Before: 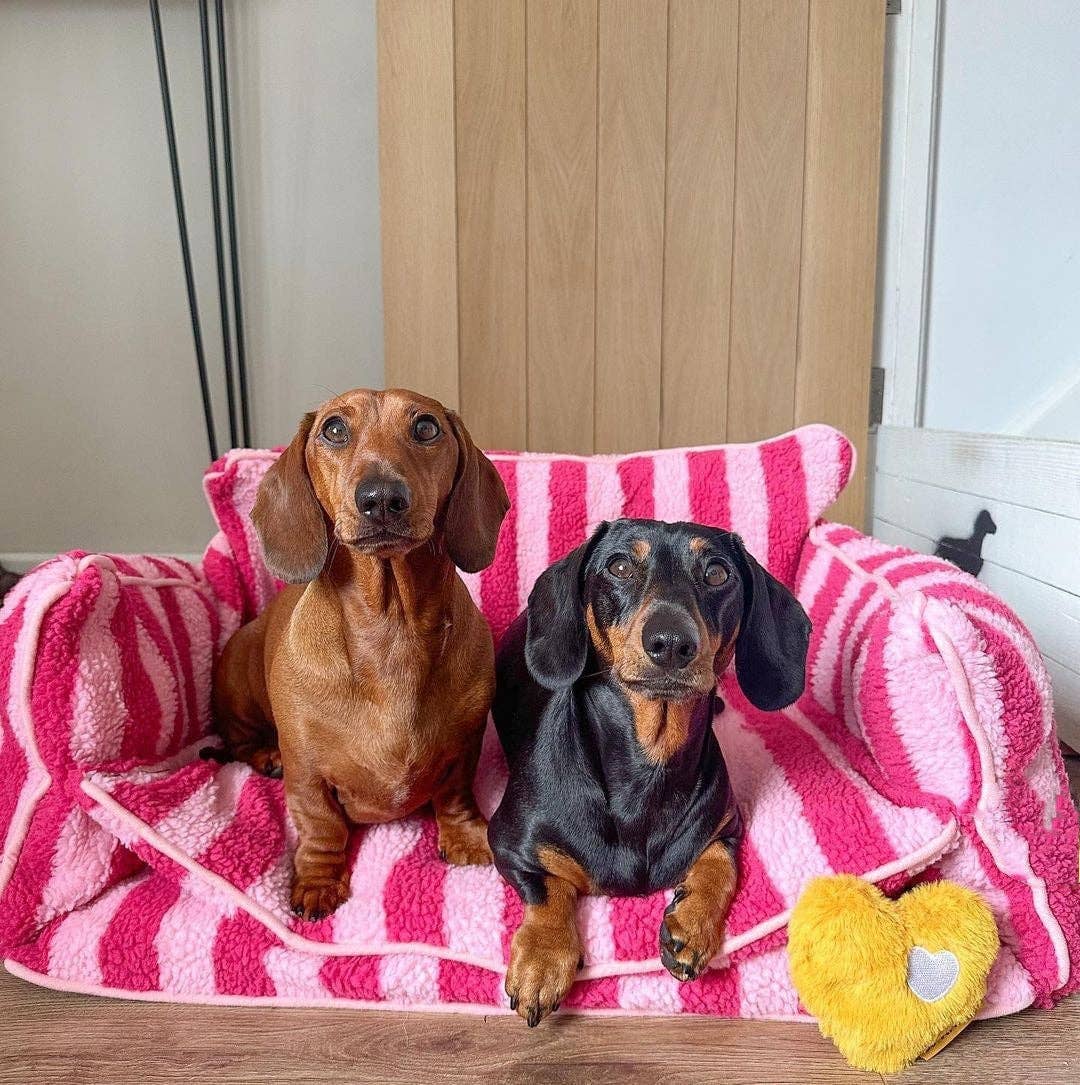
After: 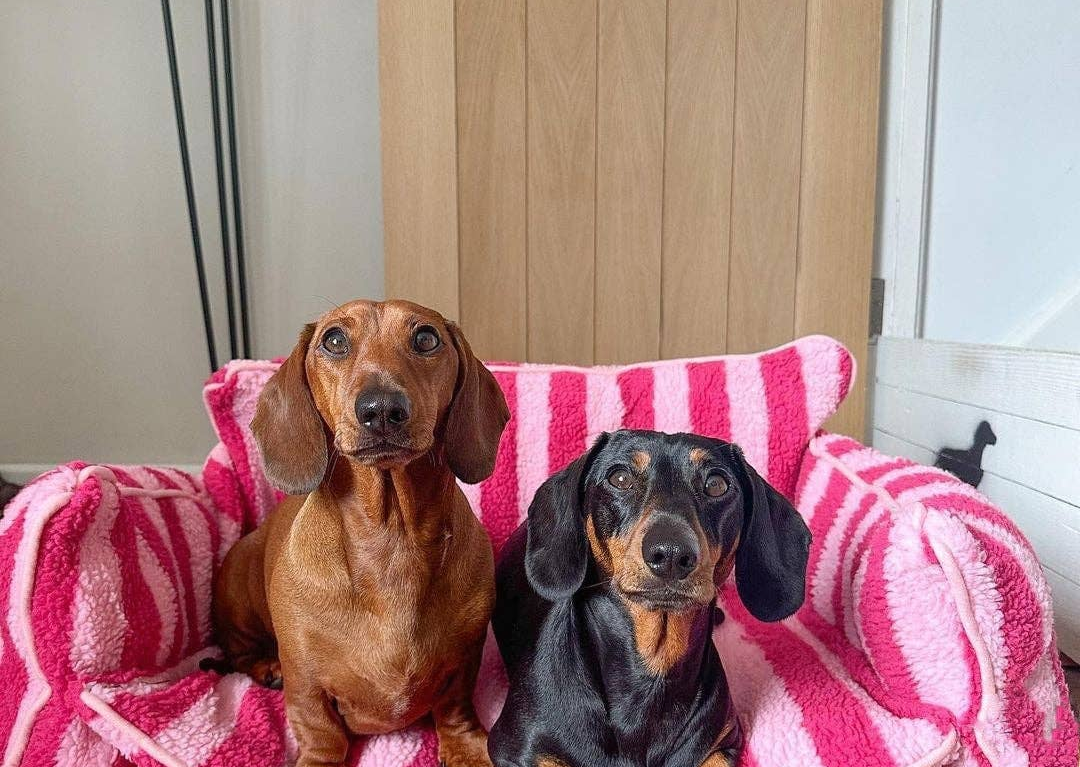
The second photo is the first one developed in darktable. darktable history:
crop and rotate: top 8.293%, bottom 20.996%
exposure: black level correction 0, compensate exposure bias true, compensate highlight preservation false
